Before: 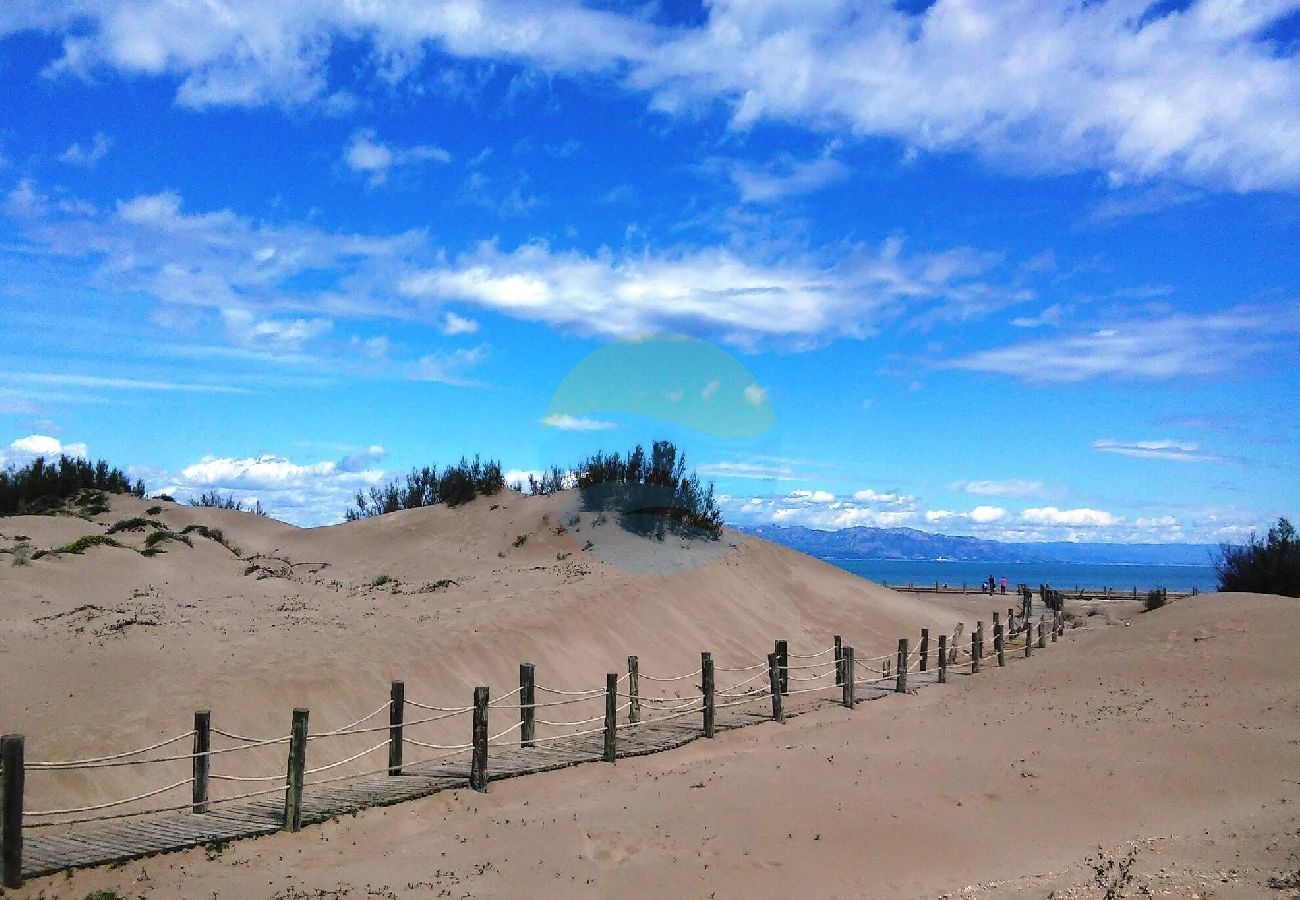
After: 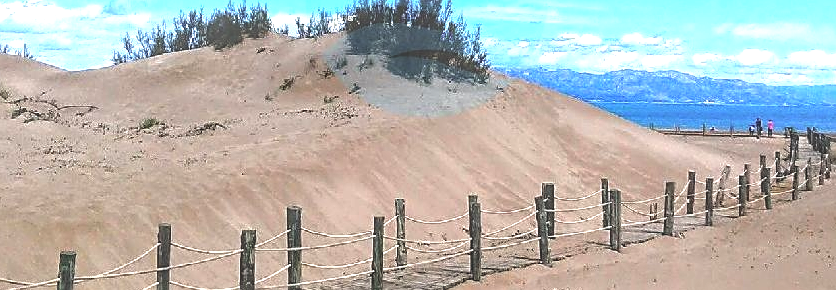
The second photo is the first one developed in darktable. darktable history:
sharpen: on, module defaults
tone equalizer: -8 EV -1.12 EV, -7 EV -1.02 EV, -6 EV -0.905 EV, -5 EV -0.592 EV, -3 EV 0.547 EV, -2 EV 0.882 EV, -1 EV 0.988 EV, +0 EV 1.06 EV, edges refinement/feathering 500, mask exposure compensation -1.57 EV, preserve details guided filter
local contrast: highlights 72%, shadows 15%, midtone range 0.198
crop: left 17.975%, top 50.887%, right 17.709%, bottom 16.837%
